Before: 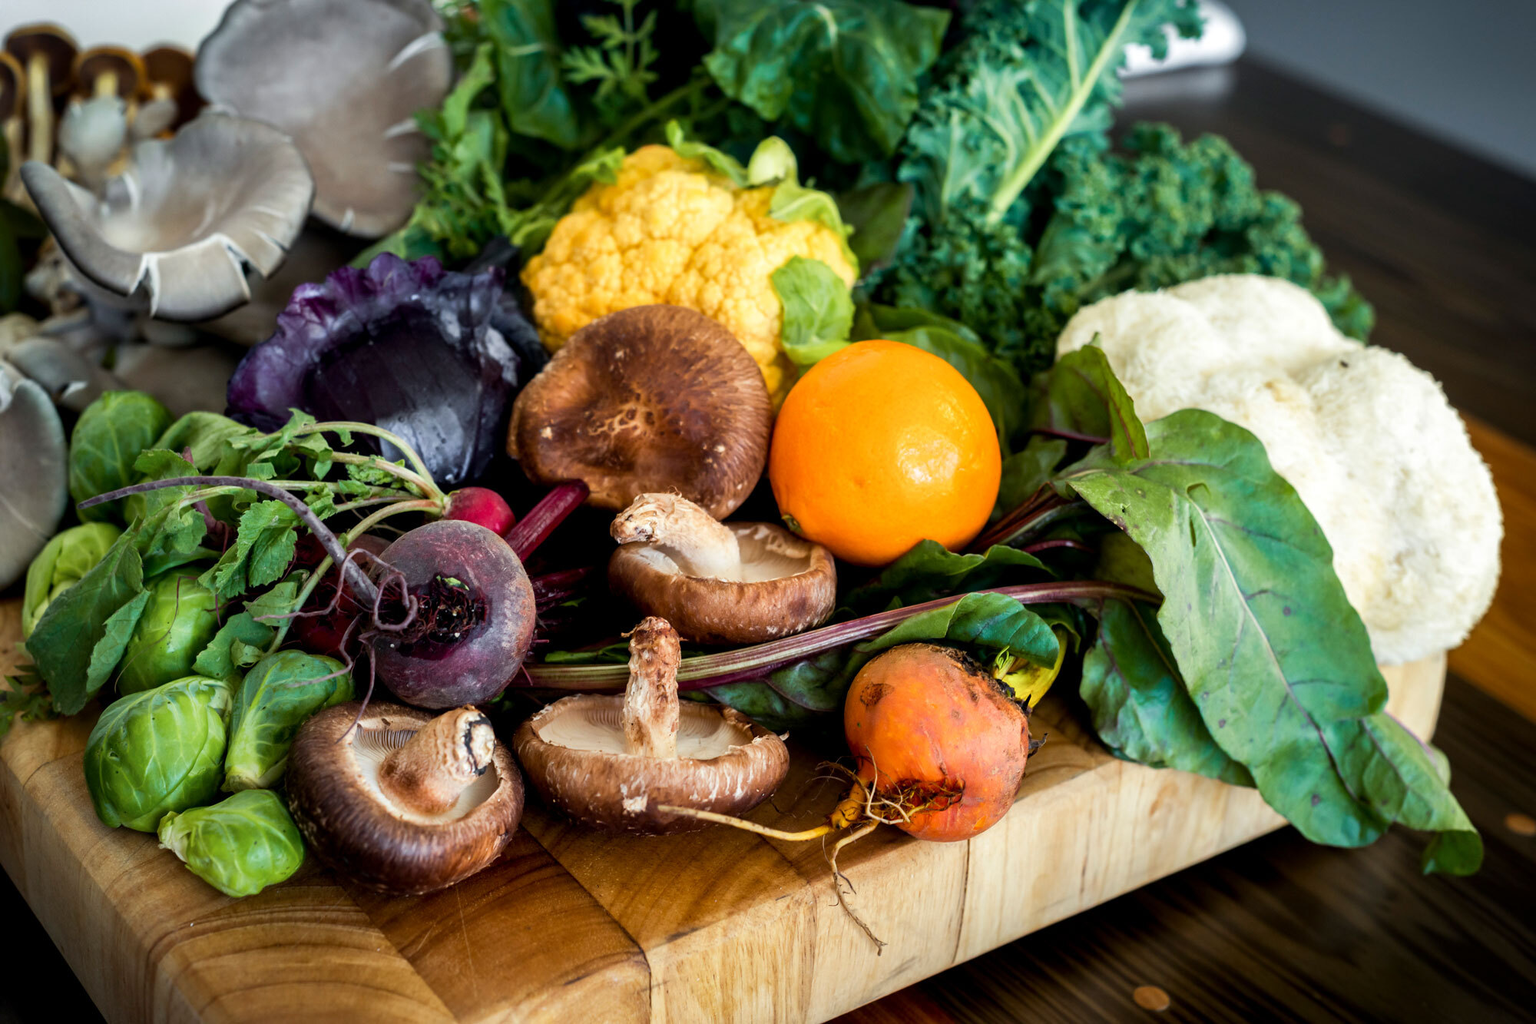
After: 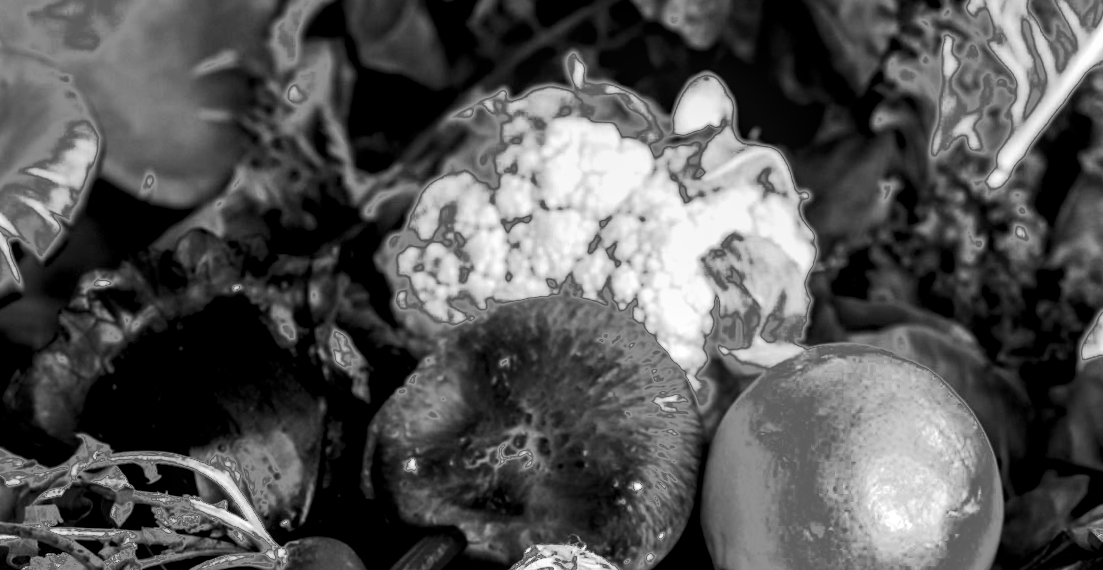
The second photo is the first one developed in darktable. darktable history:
crop: left 15.306%, top 9.065%, right 30.789%, bottom 48.638%
exposure: black level correction 0.01, exposure 0.011 EV, compensate highlight preservation false
rotate and perspective: lens shift (vertical) 0.048, lens shift (horizontal) -0.024, automatic cropping off
contrast brightness saturation: contrast 0.07, brightness -0.14, saturation 0.11
fill light: exposure -0.73 EV, center 0.69, width 2.2
local contrast: on, module defaults
color balance: mode lift, gamma, gain (sRGB), lift [0.997, 0.979, 1.021, 1.011], gamma [1, 1.084, 0.916, 0.998], gain [1, 0.87, 1.13, 1.101], contrast 4.55%, contrast fulcrum 38.24%, output saturation 104.09%
monochrome: a 32, b 64, size 2.3
